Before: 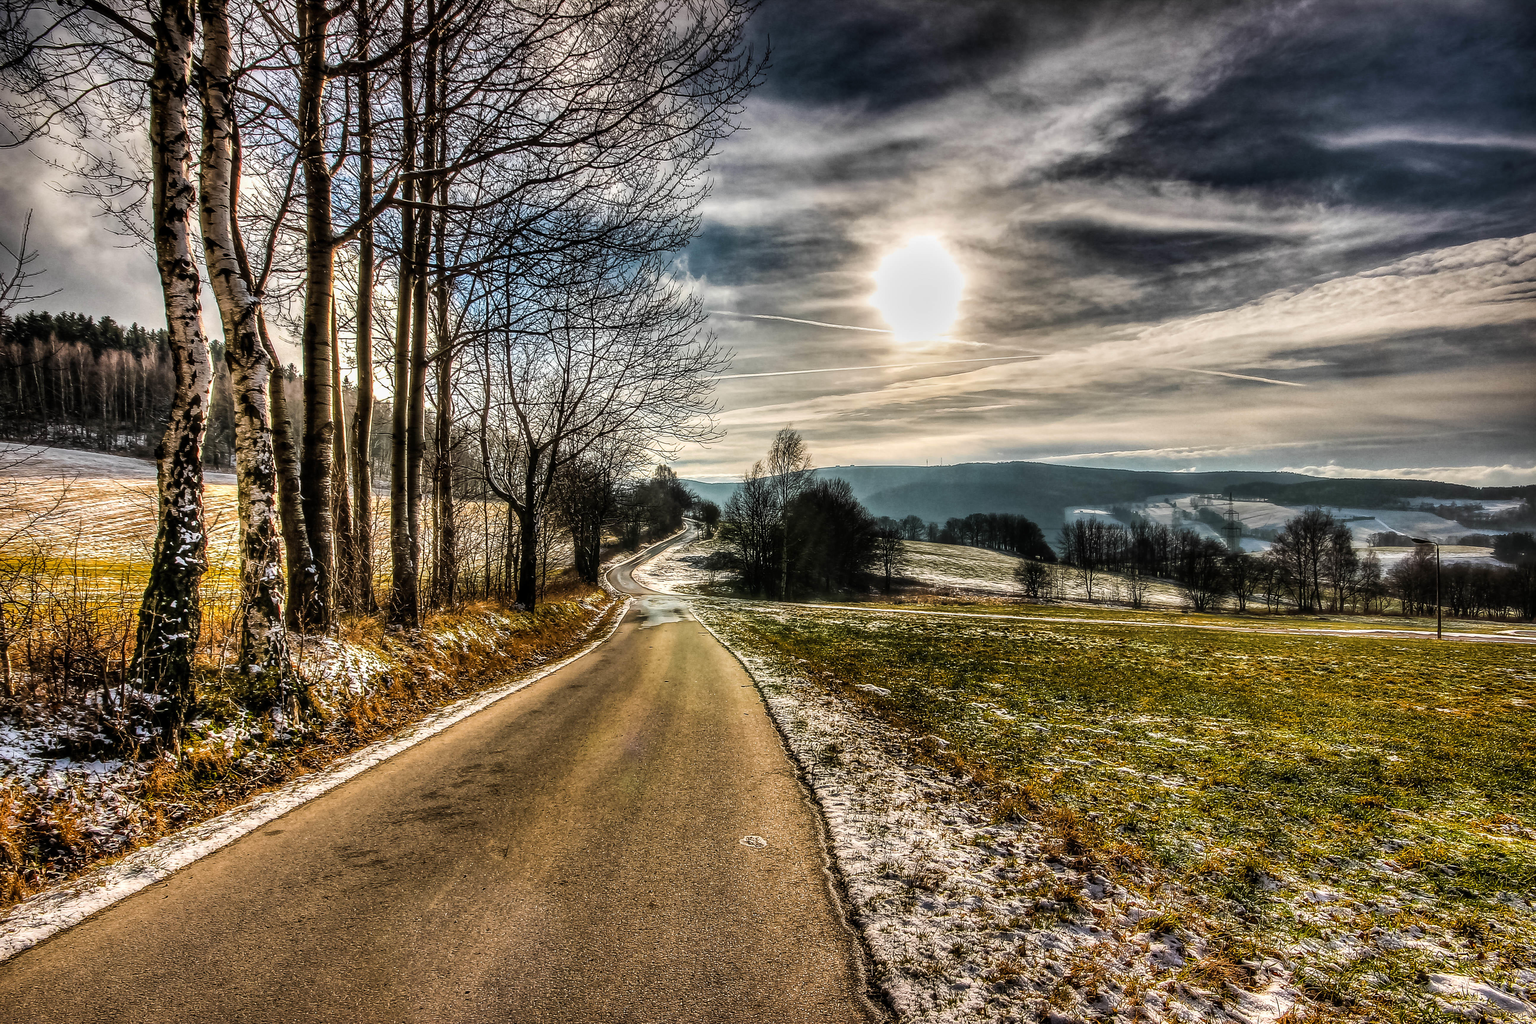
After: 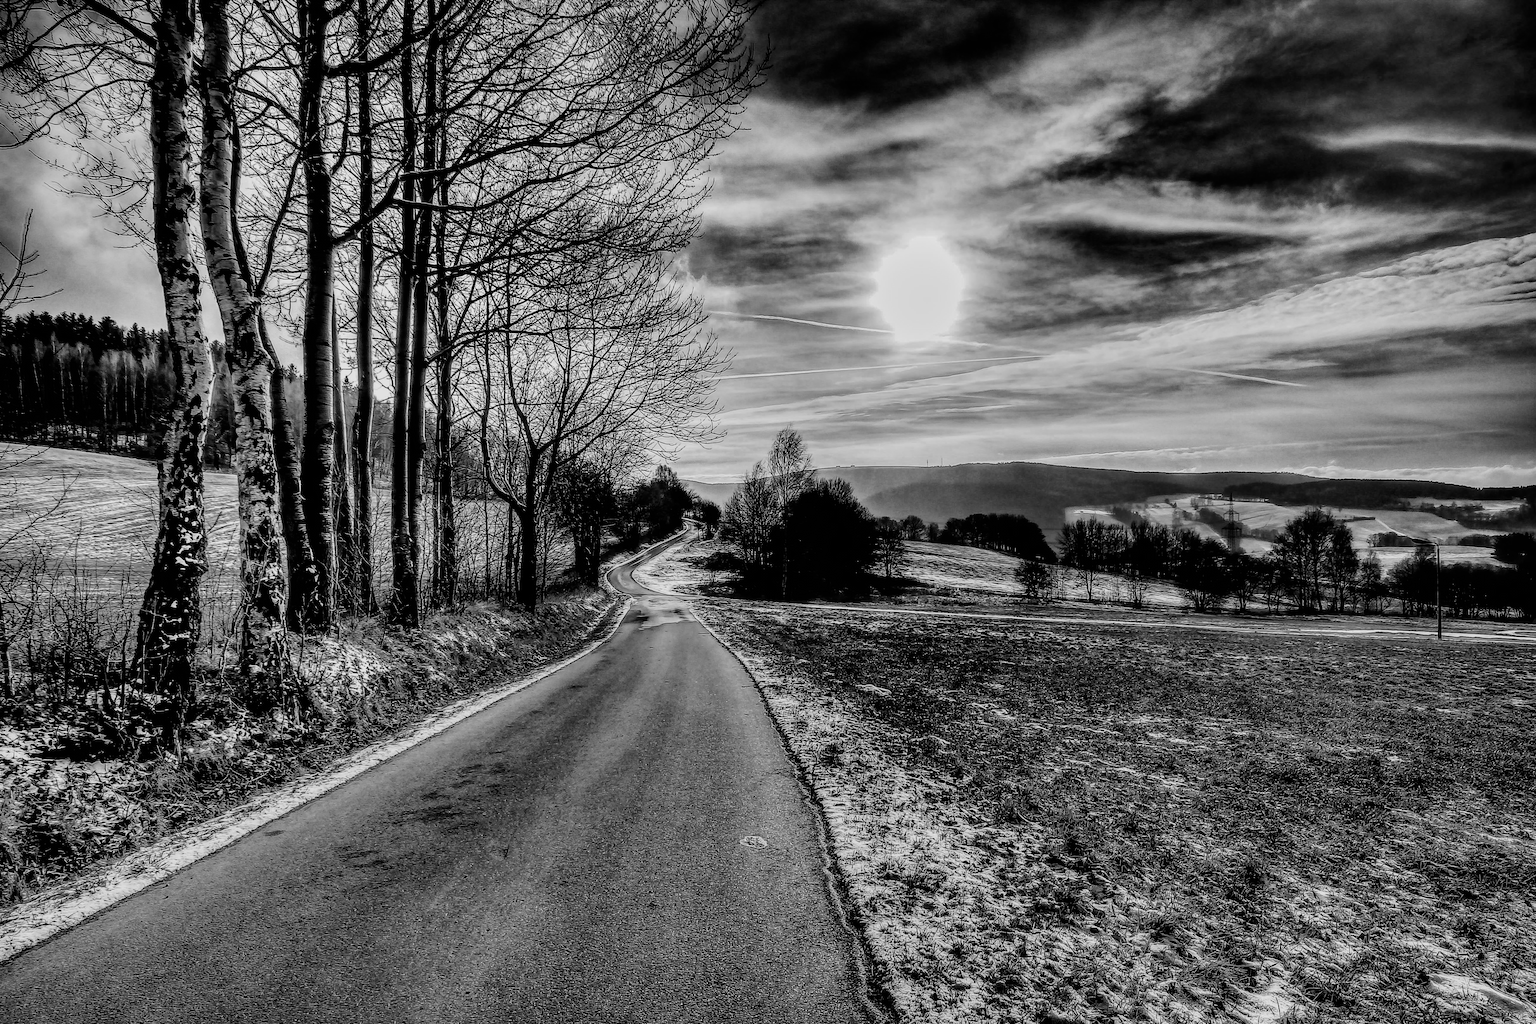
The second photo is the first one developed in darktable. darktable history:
filmic rgb: black relative exposure -5.05 EV, white relative exposure 3.96 EV, hardness 2.88, contrast 1.298, highlights saturation mix -29.27%, color science v4 (2020)
color zones: curves: ch0 [(0.287, 0.048) (0.493, 0.484) (0.737, 0.816)]; ch1 [(0, 0) (0.143, 0) (0.286, 0) (0.429, 0) (0.571, 0) (0.714, 0) (0.857, 0)]
